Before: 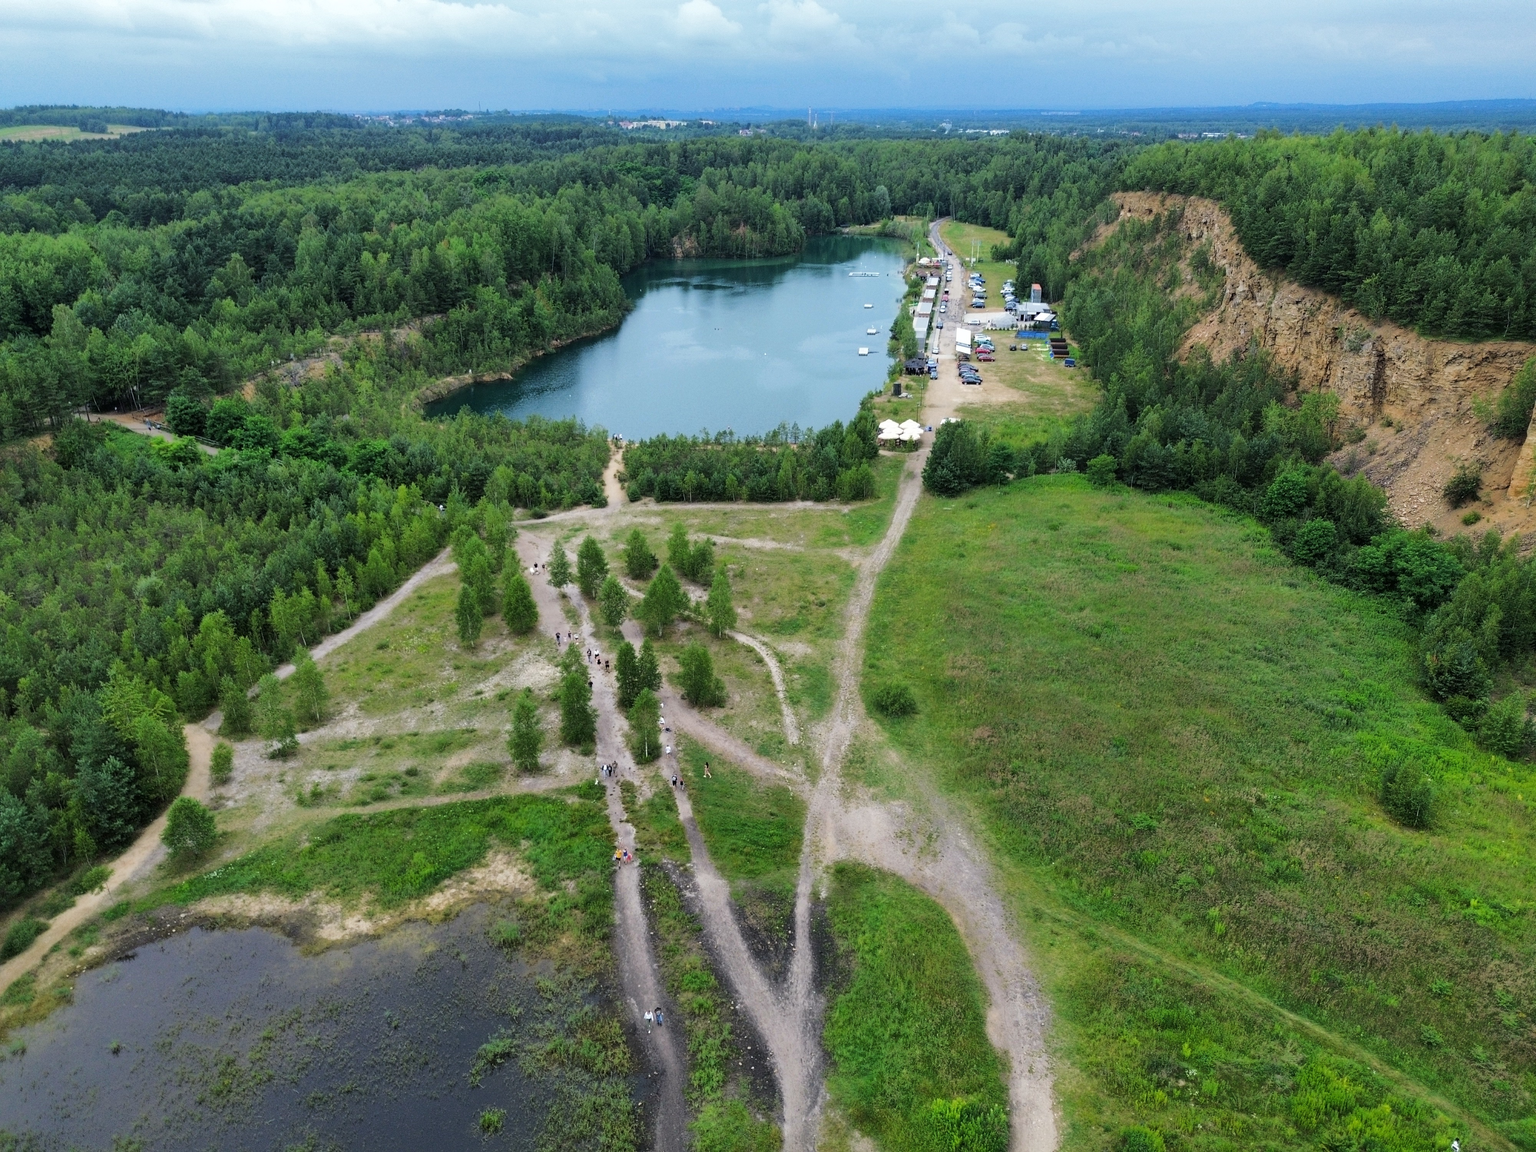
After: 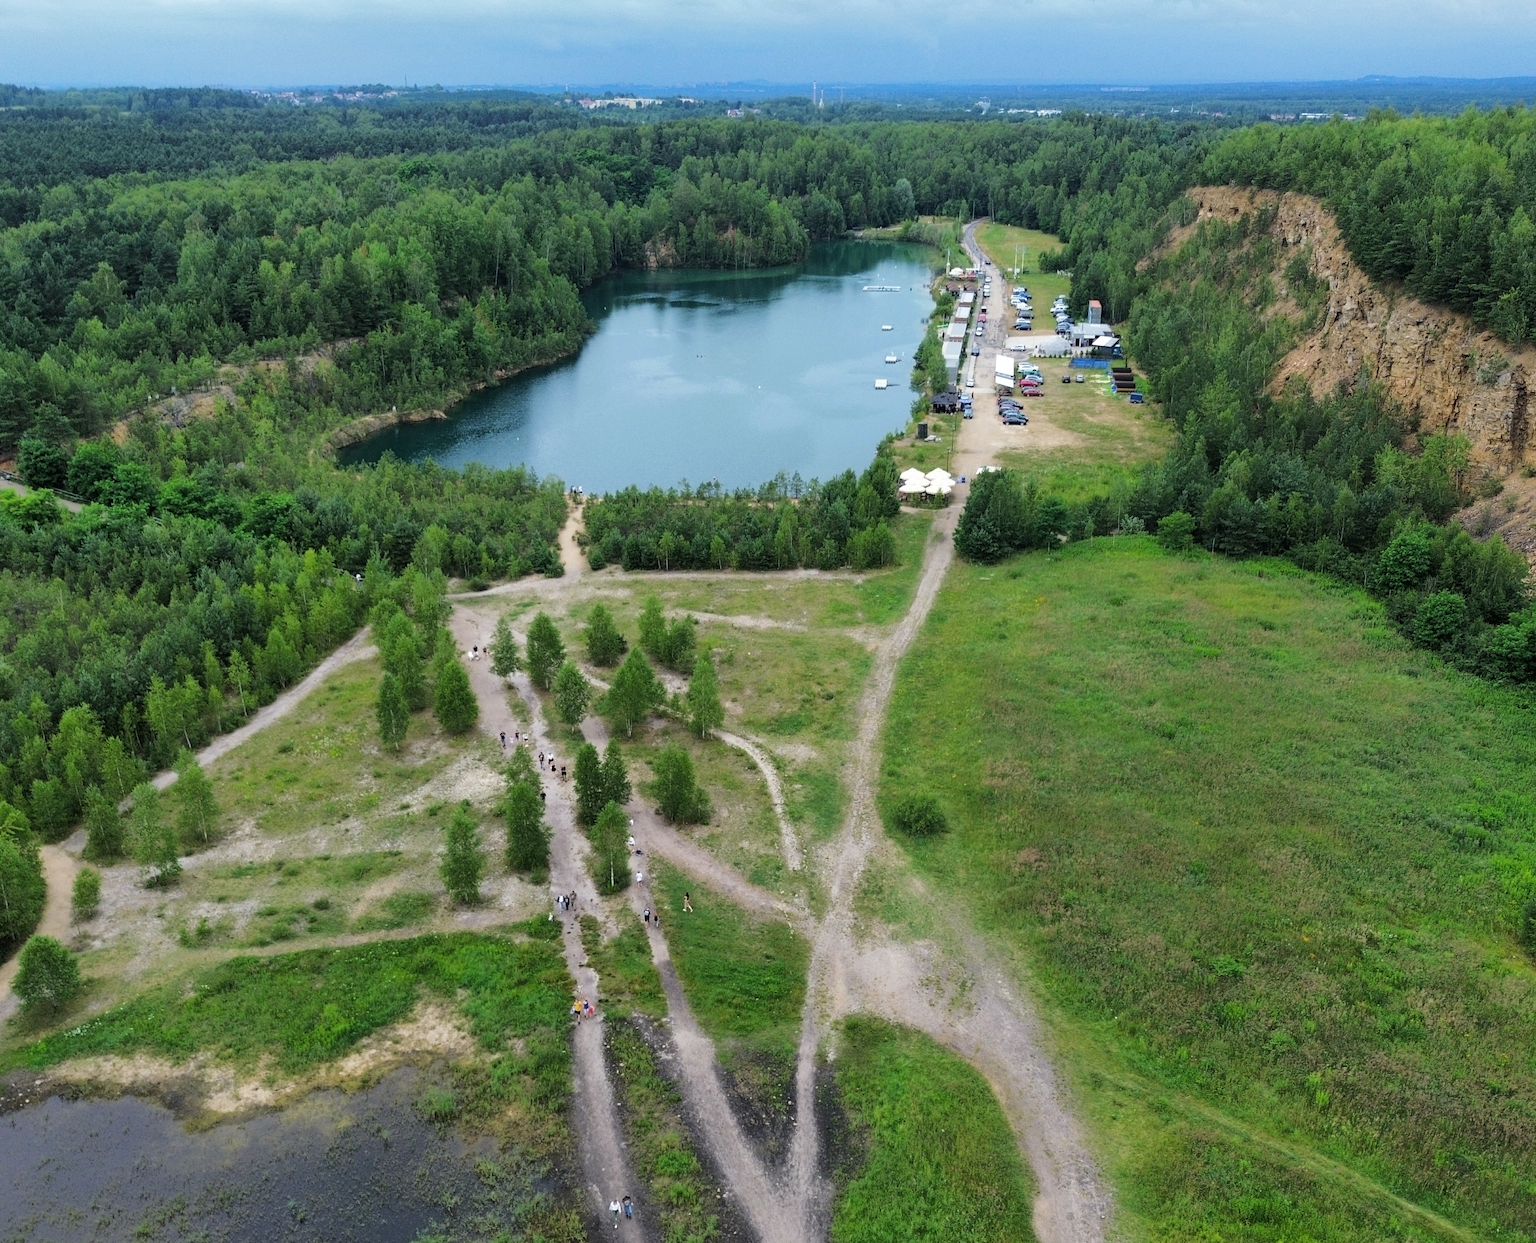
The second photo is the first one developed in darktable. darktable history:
crop: left 9.923%, top 3.601%, right 9.28%, bottom 9.168%
